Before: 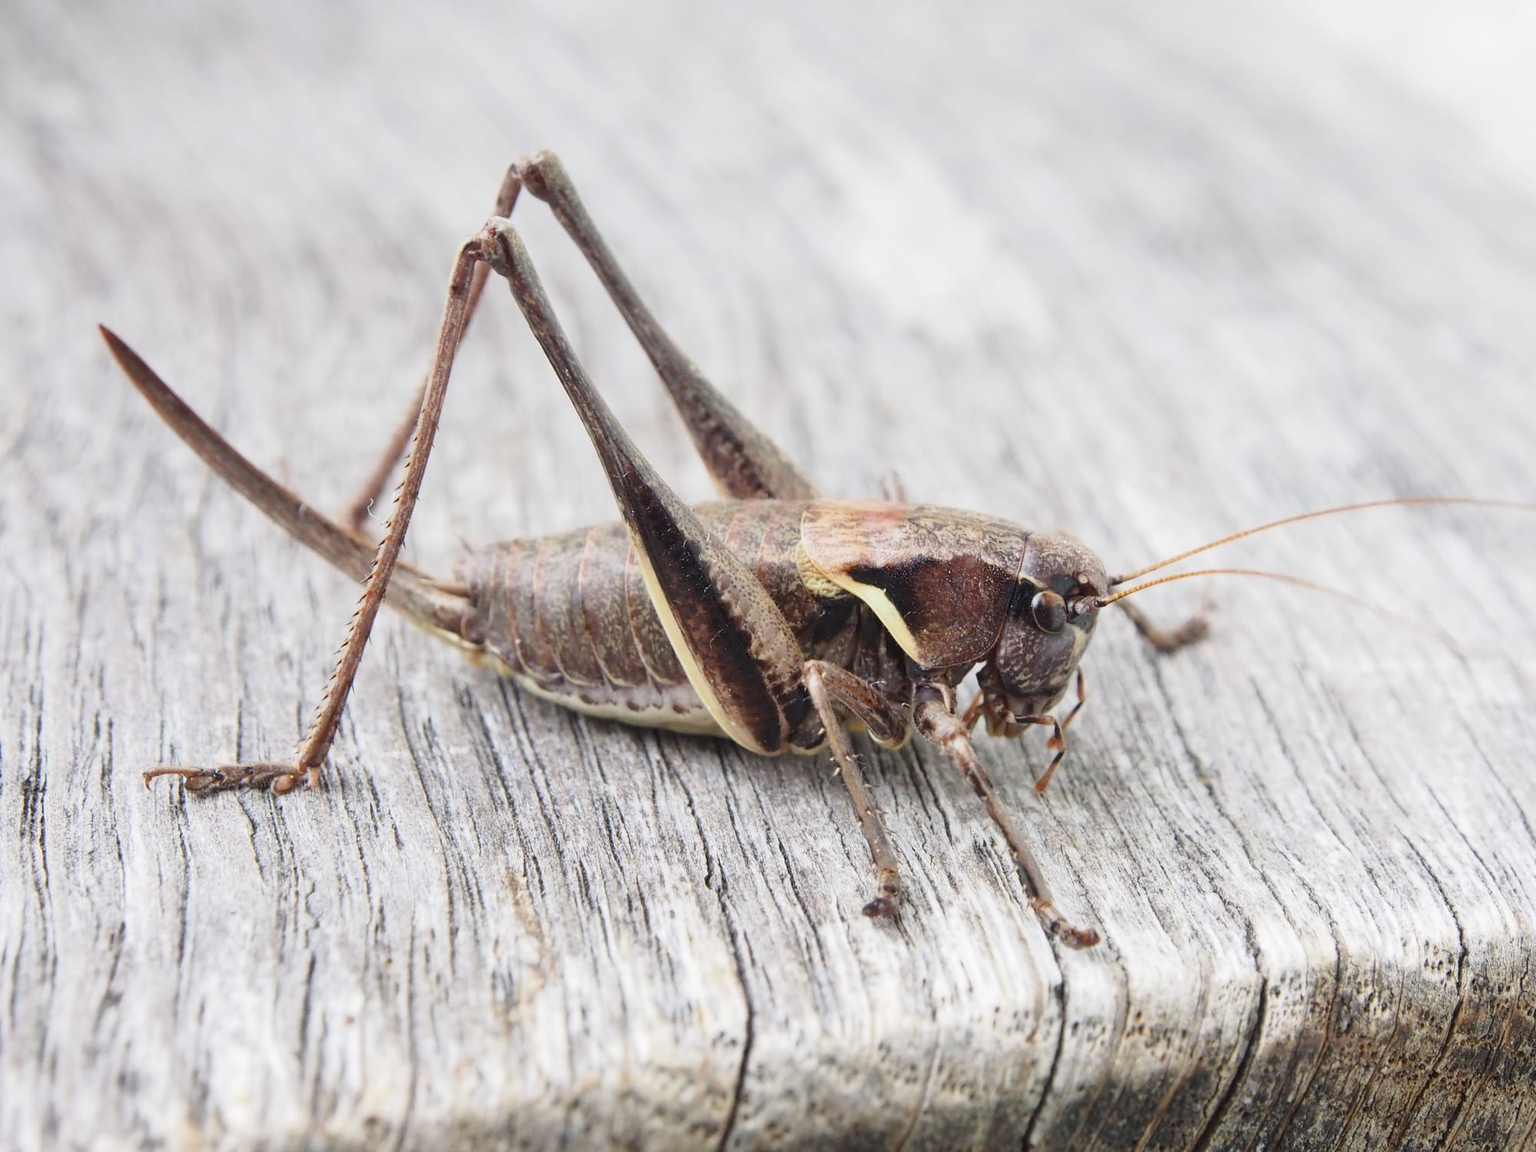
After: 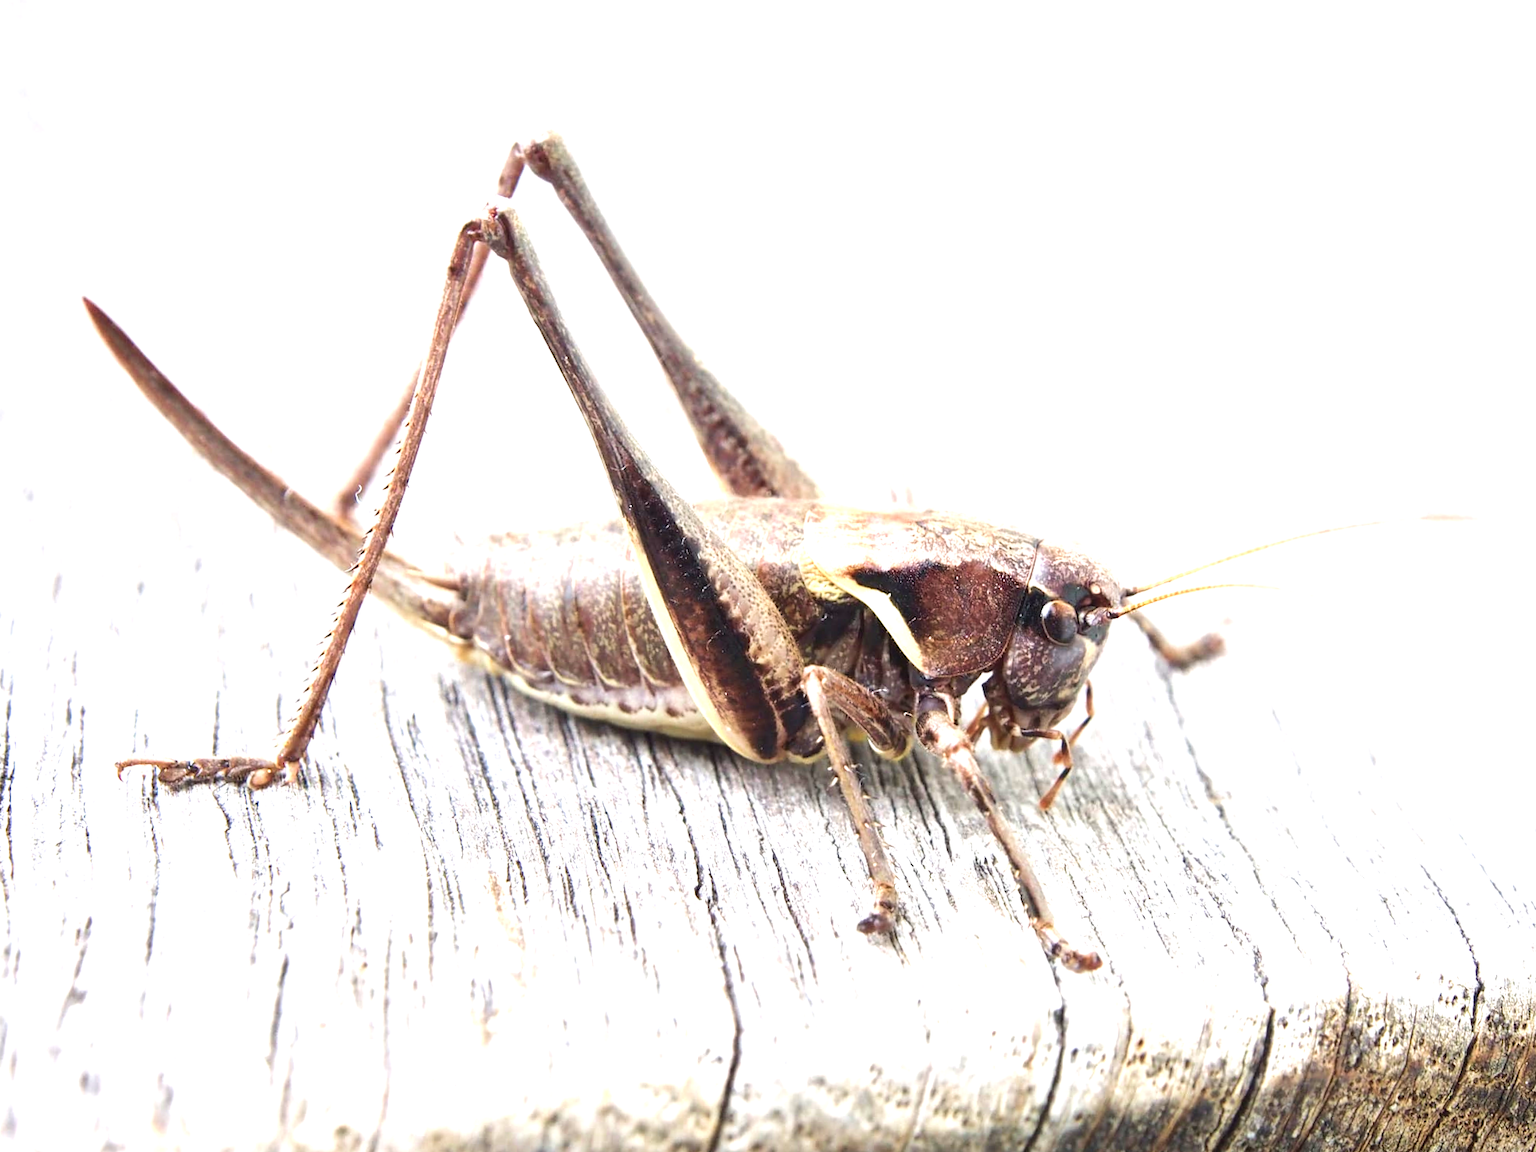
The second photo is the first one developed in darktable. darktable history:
contrast brightness saturation: contrast 0.071
crop and rotate: angle -1.61°
velvia: on, module defaults
levels: levels [0, 0.374, 0.749]
